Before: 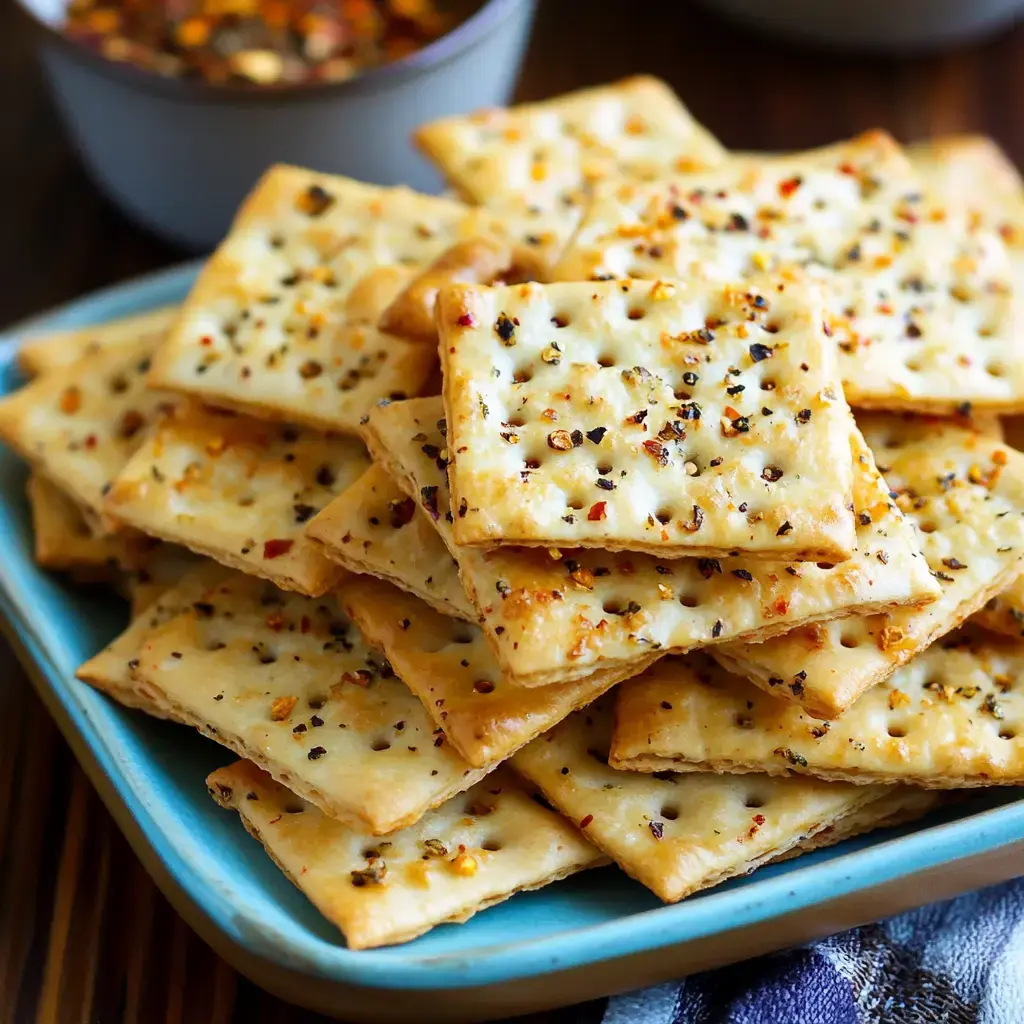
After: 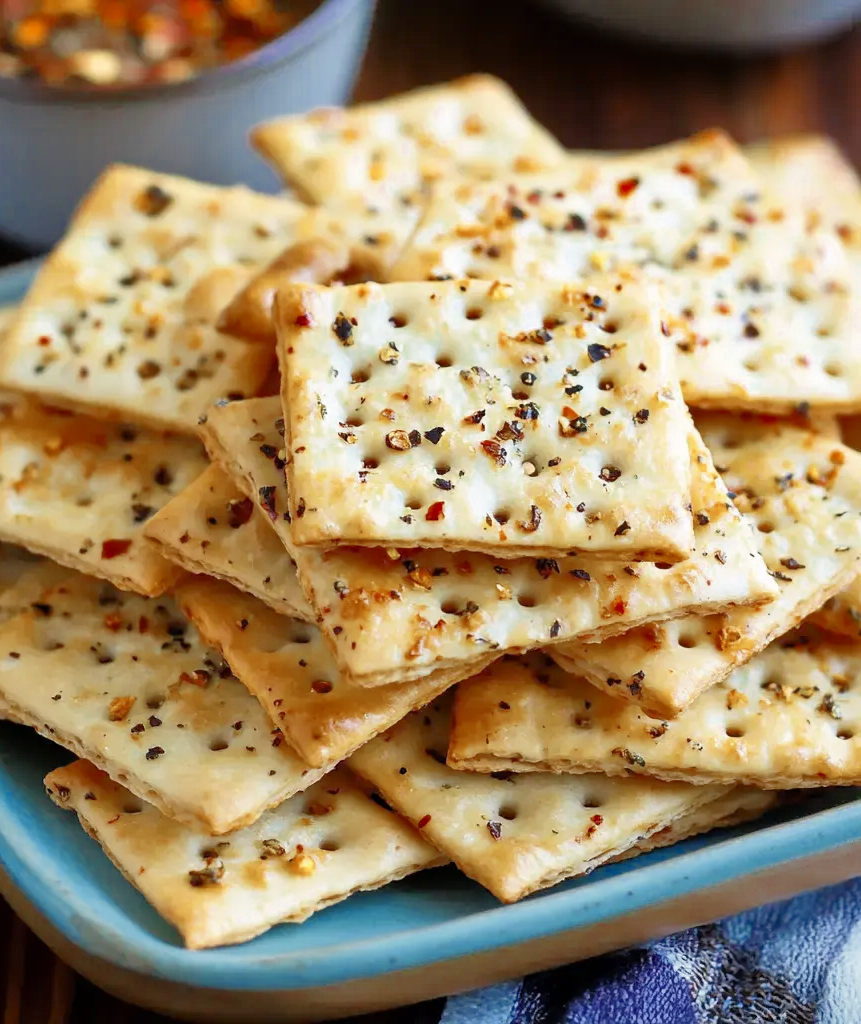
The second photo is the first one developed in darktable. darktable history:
contrast brightness saturation: contrast 0.105, brightness 0.04, saturation 0.086
color zones: curves: ch0 [(0, 0.5) (0.125, 0.4) (0.25, 0.5) (0.375, 0.4) (0.5, 0.4) (0.625, 0.35) (0.75, 0.35) (0.875, 0.5)]; ch1 [(0, 0.35) (0.125, 0.45) (0.25, 0.35) (0.375, 0.35) (0.5, 0.35) (0.625, 0.35) (0.75, 0.45) (0.875, 0.35)]; ch2 [(0, 0.6) (0.125, 0.5) (0.25, 0.5) (0.375, 0.6) (0.5, 0.6) (0.625, 0.5) (0.75, 0.5) (0.875, 0.5)]
tone equalizer: -7 EV 0.141 EV, -6 EV 0.622 EV, -5 EV 1.16 EV, -4 EV 1.33 EV, -3 EV 1.16 EV, -2 EV 0.6 EV, -1 EV 0.151 EV
crop: left 15.876%
